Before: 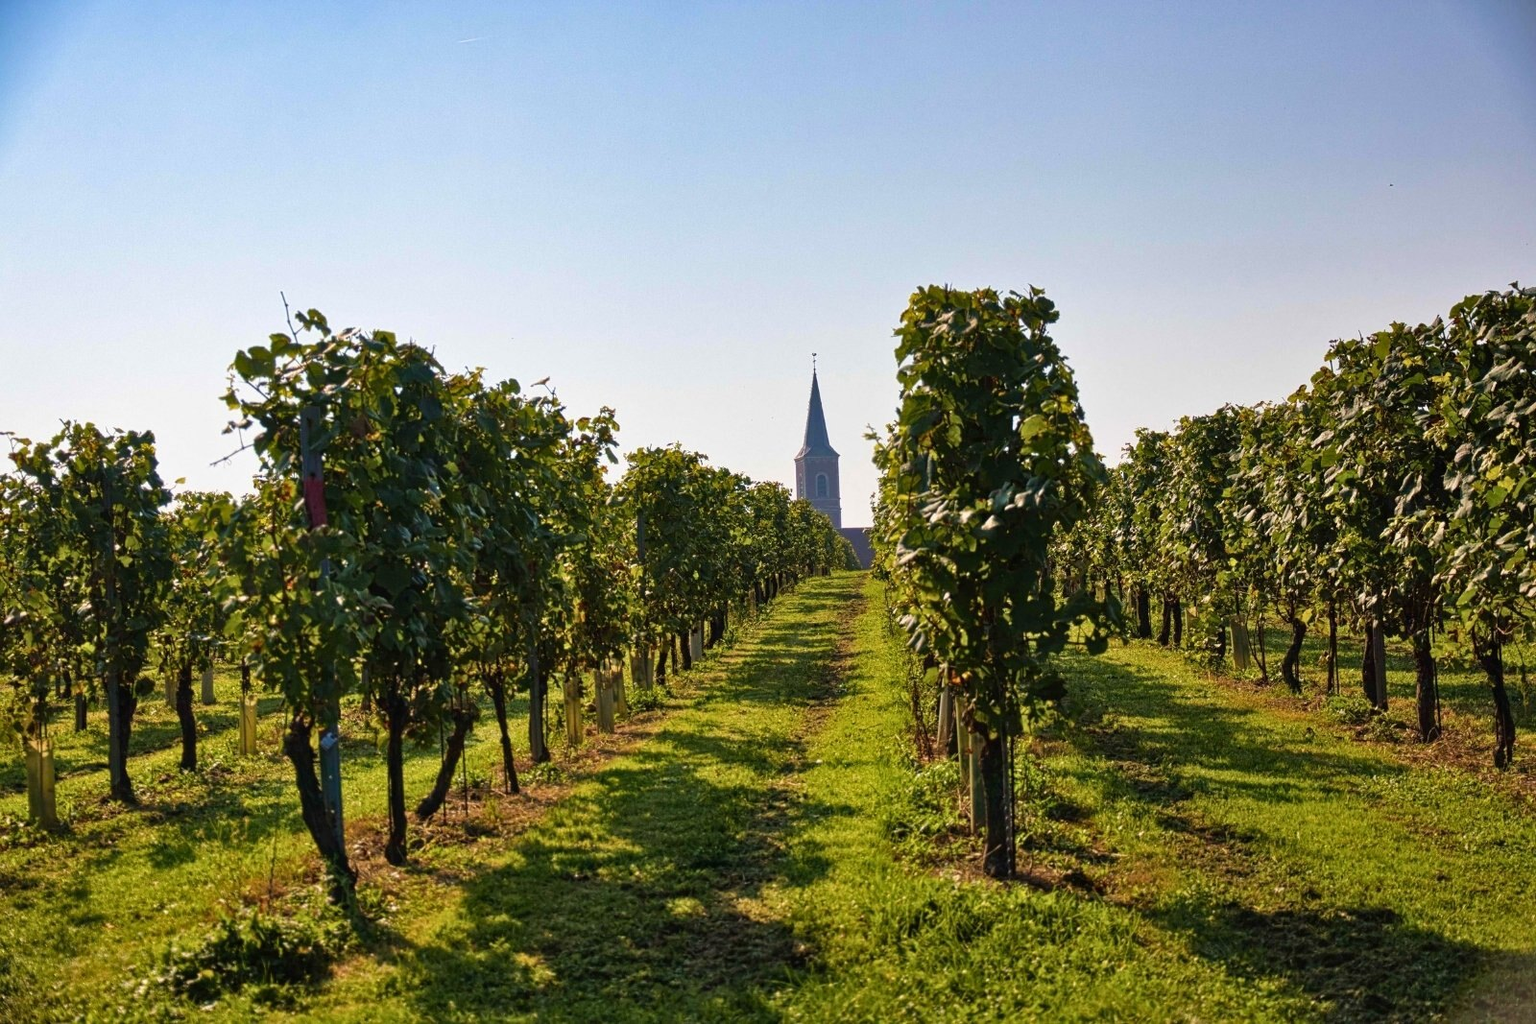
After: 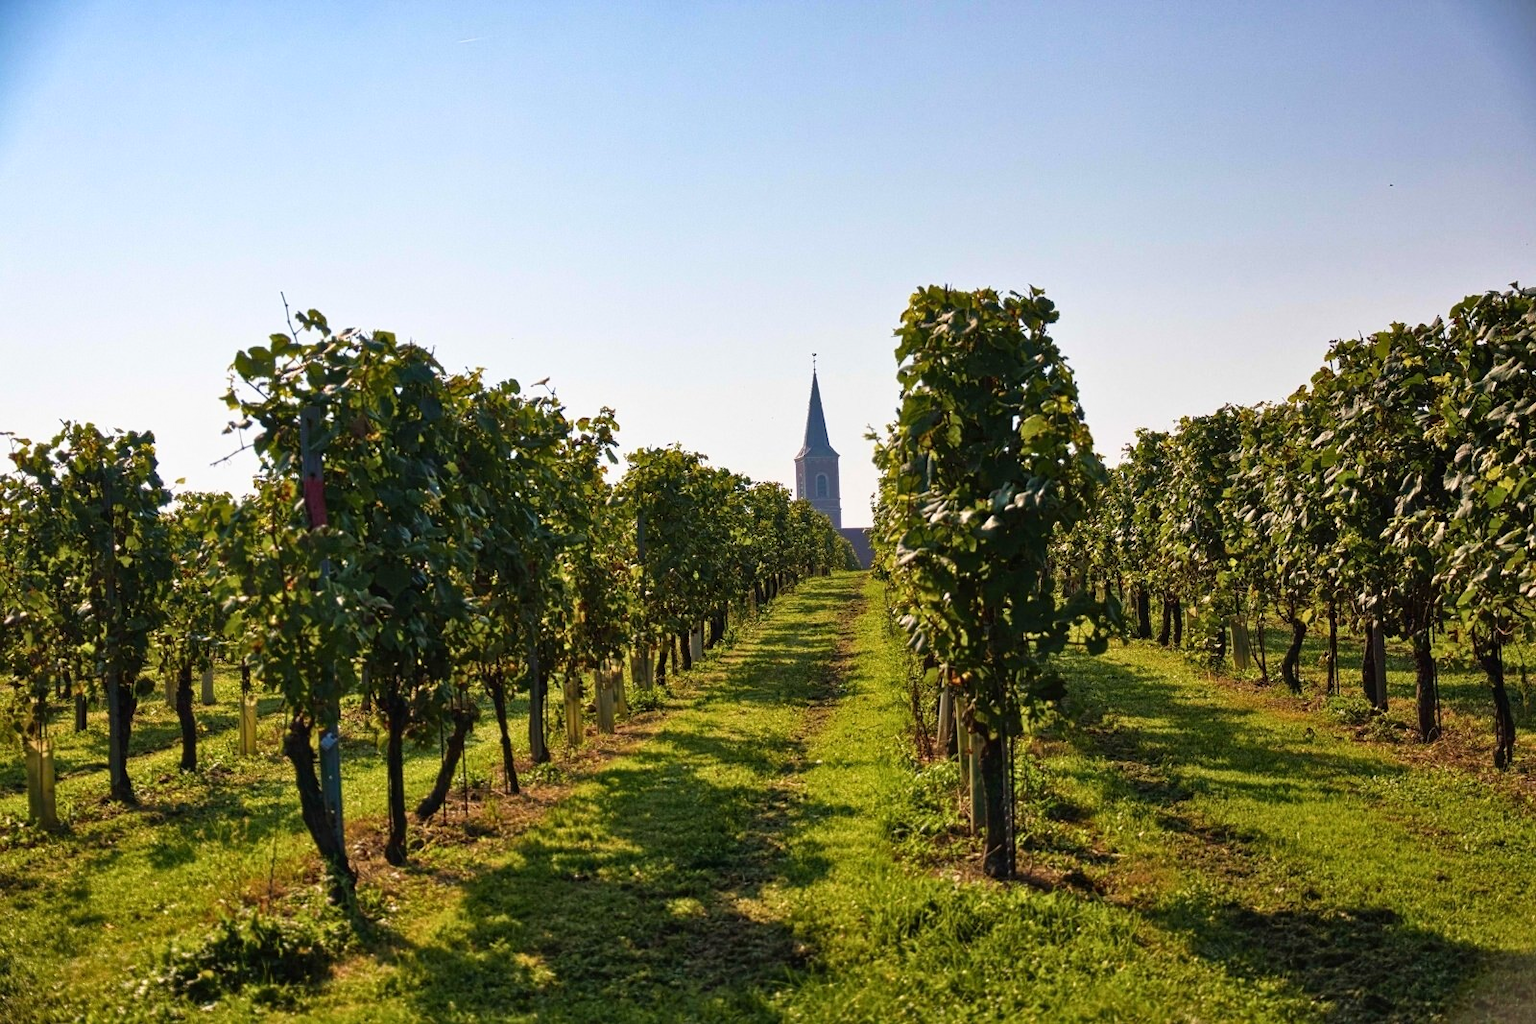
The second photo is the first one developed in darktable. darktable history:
shadows and highlights: shadows -1.14, highlights 39.01
